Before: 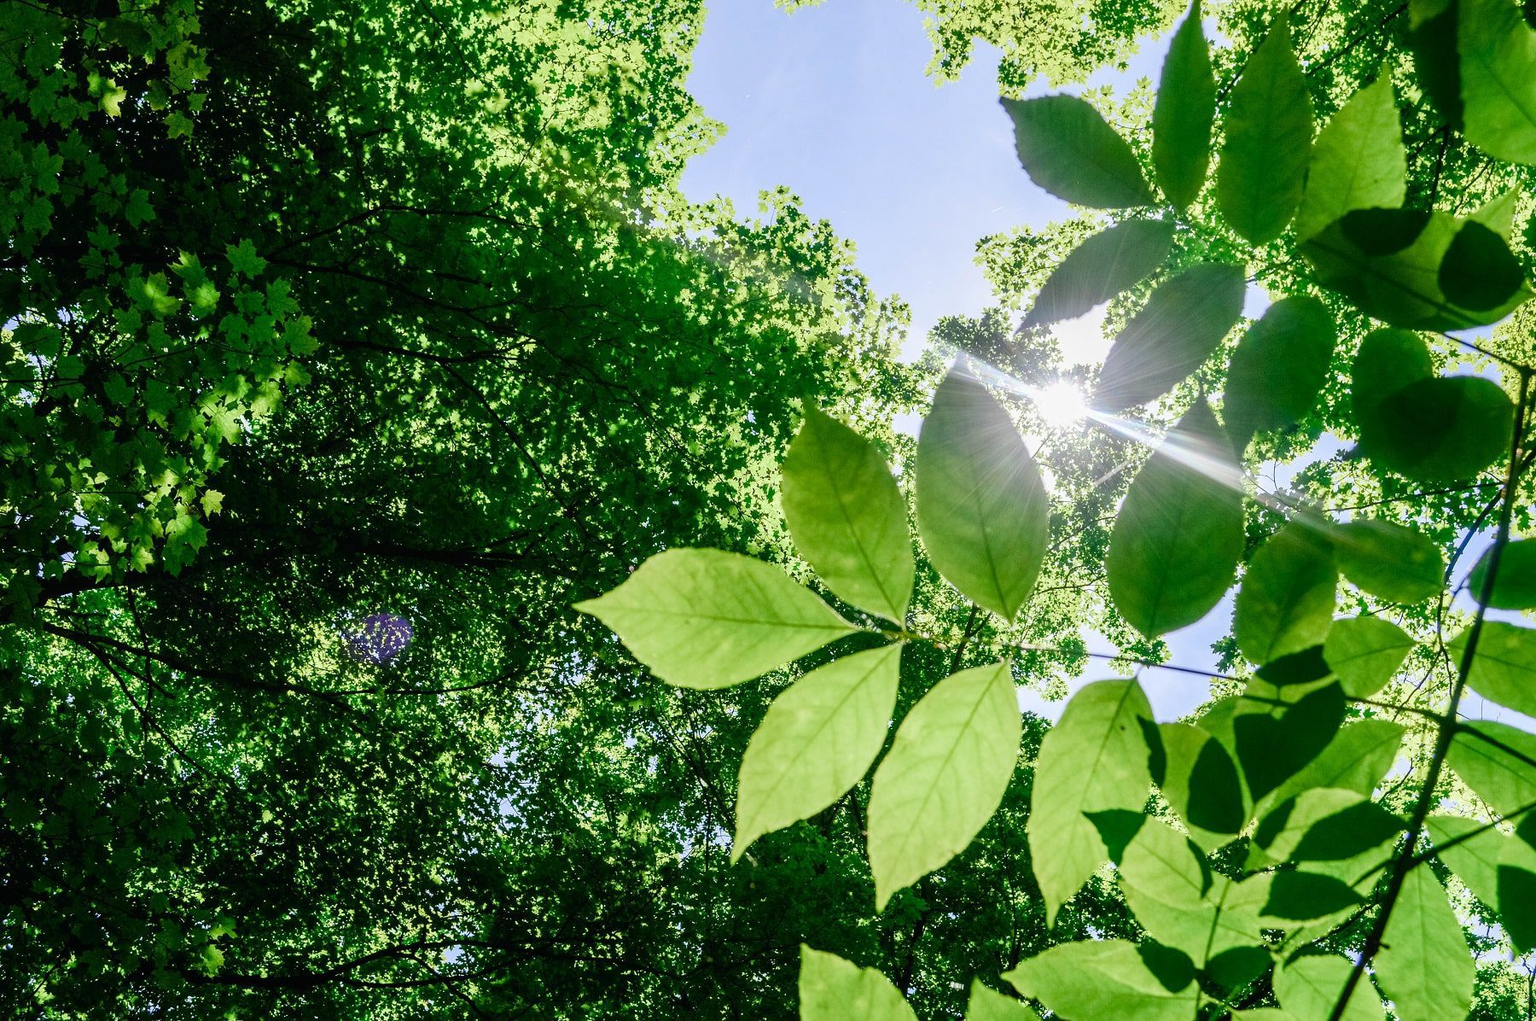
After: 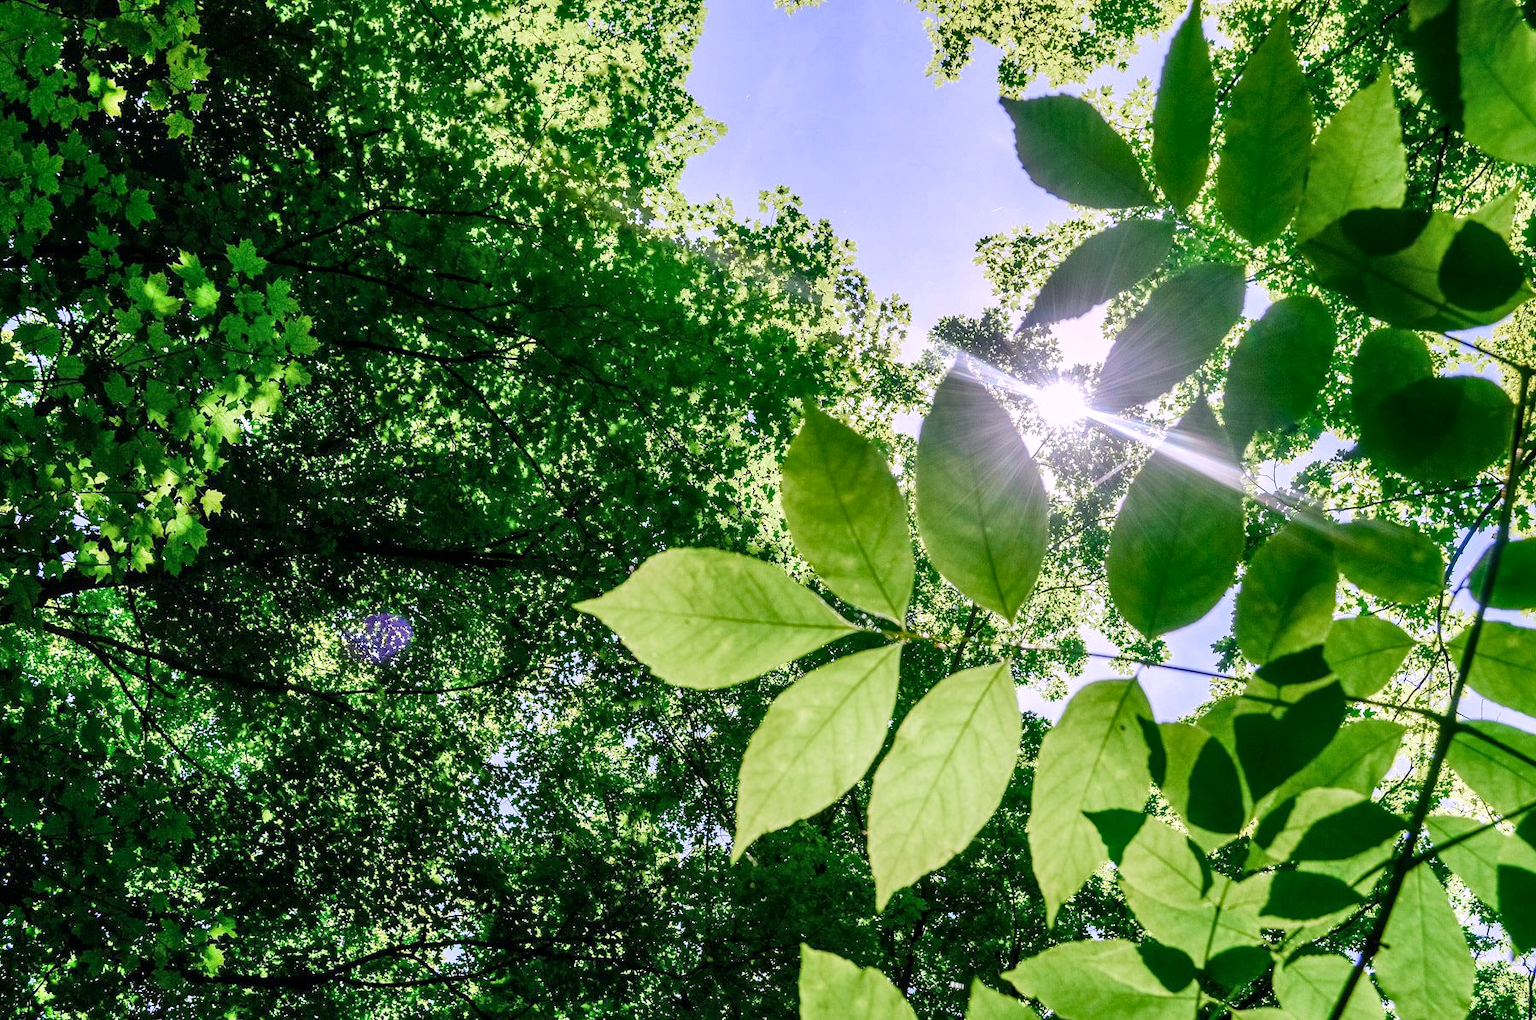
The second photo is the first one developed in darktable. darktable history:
local contrast: highlights 100%, shadows 100%, detail 120%, midtone range 0.2
white balance: red 1.066, blue 1.119
shadows and highlights: low approximation 0.01, soften with gaussian
